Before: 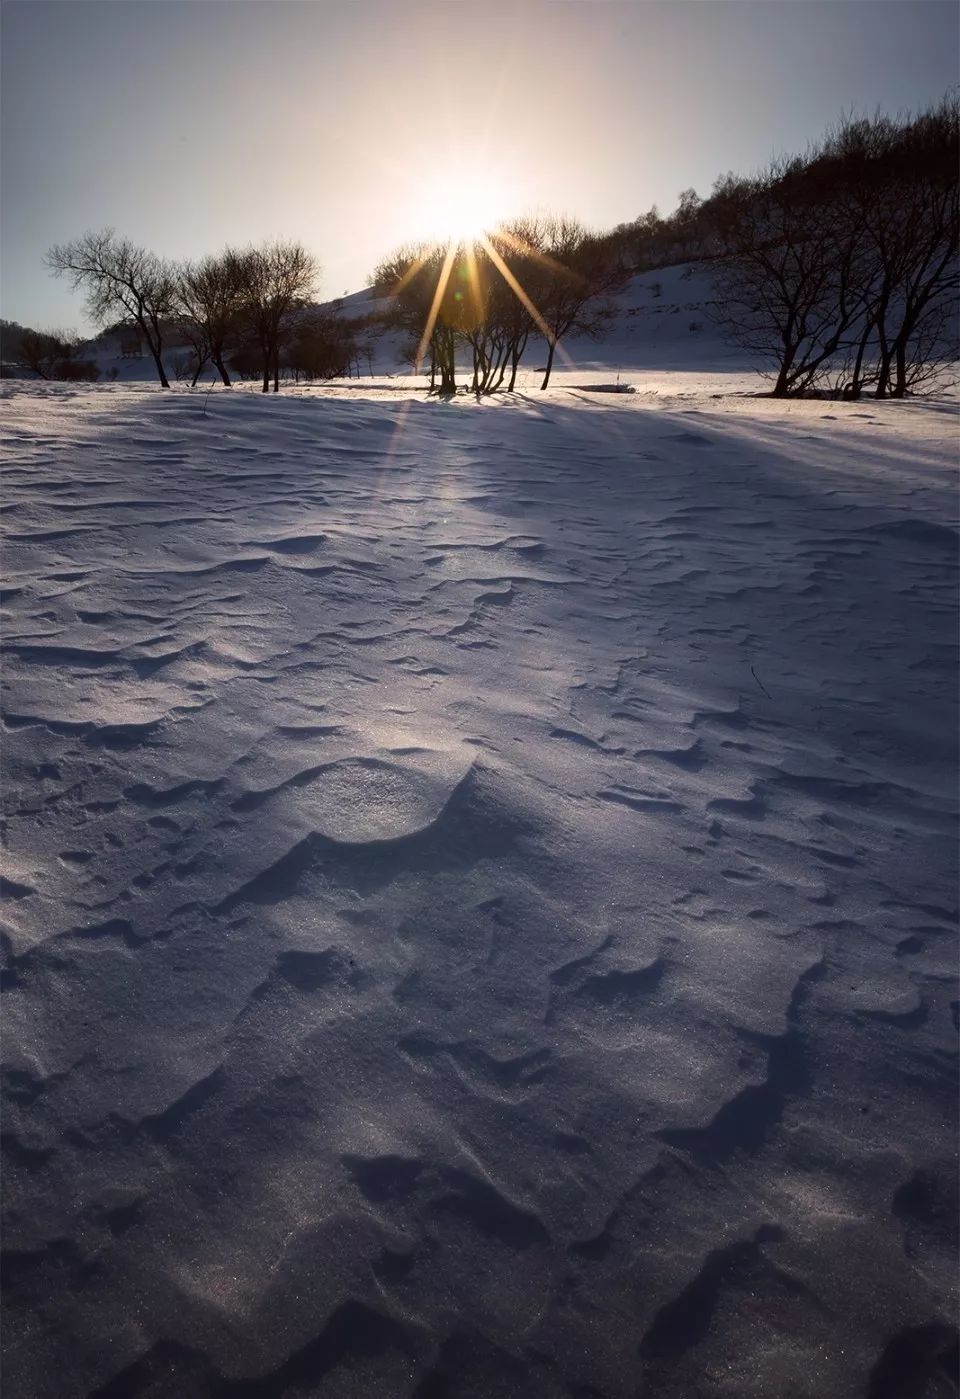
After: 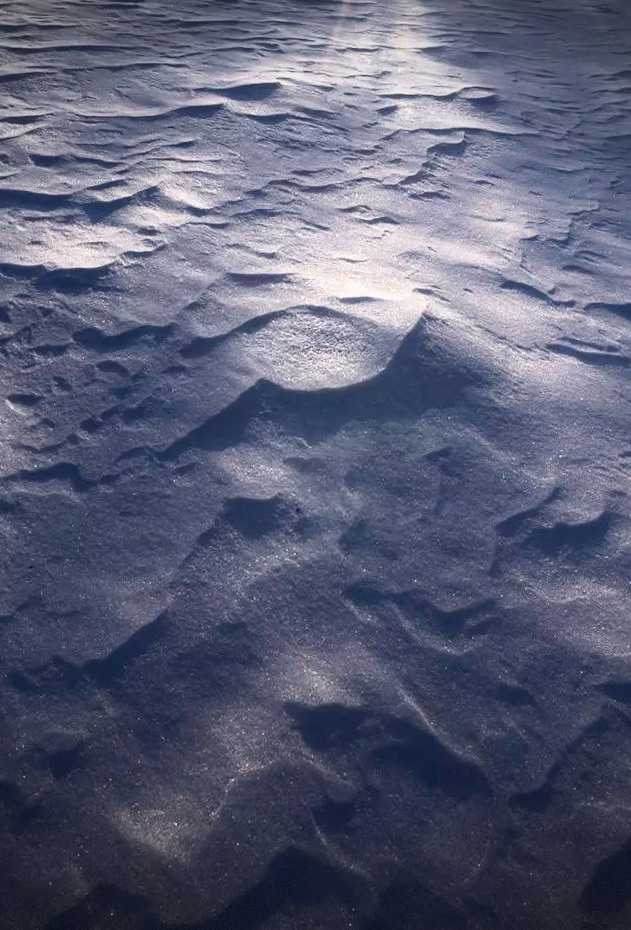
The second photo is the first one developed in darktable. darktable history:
contrast brightness saturation: contrast 0.141
base curve: curves: ch0 [(0, 0) (0.495, 0.917) (1, 1)], preserve colors none
crop and rotate: angle -1.02°, left 3.953%, top 31.765%, right 28.614%
color balance rgb: power › hue 210.47°, global offset › chroma 0.134%, global offset › hue 253.4°, perceptual saturation grading › global saturation 0.909%, global vibrance 20%
color zones: curves: ch0 [(0, 0.5) (0.125, 0.4) (0.25, 0.5) (0.375, 0.4) (0.5, 0.4) (0.625, 0.35) (0.75, 0.35) (0.875, 0.5)]; ch1 [(0, 0.35) (0.125, 0.45) (0.25, 0.35) (0.375, 0.35) (0.5, 0.35) (0.625, 0.35) (0.75, 0.45) (0.875, 0.35)]; ch2 [(0, 0.6) (0.125, 0.5) (0.25, 0.5) (0.375, 0.6) (0.5, 0.6) (0.625, 0.5) (0.75, 0.5) (0.875, 0.5)]
levels: mode automatic, levels [0, 0.445, 1]
vignetting: fall-off start 85.23%, fall-off radius 80.75%, width/height ratio 1.217, dithering 8-bit output
